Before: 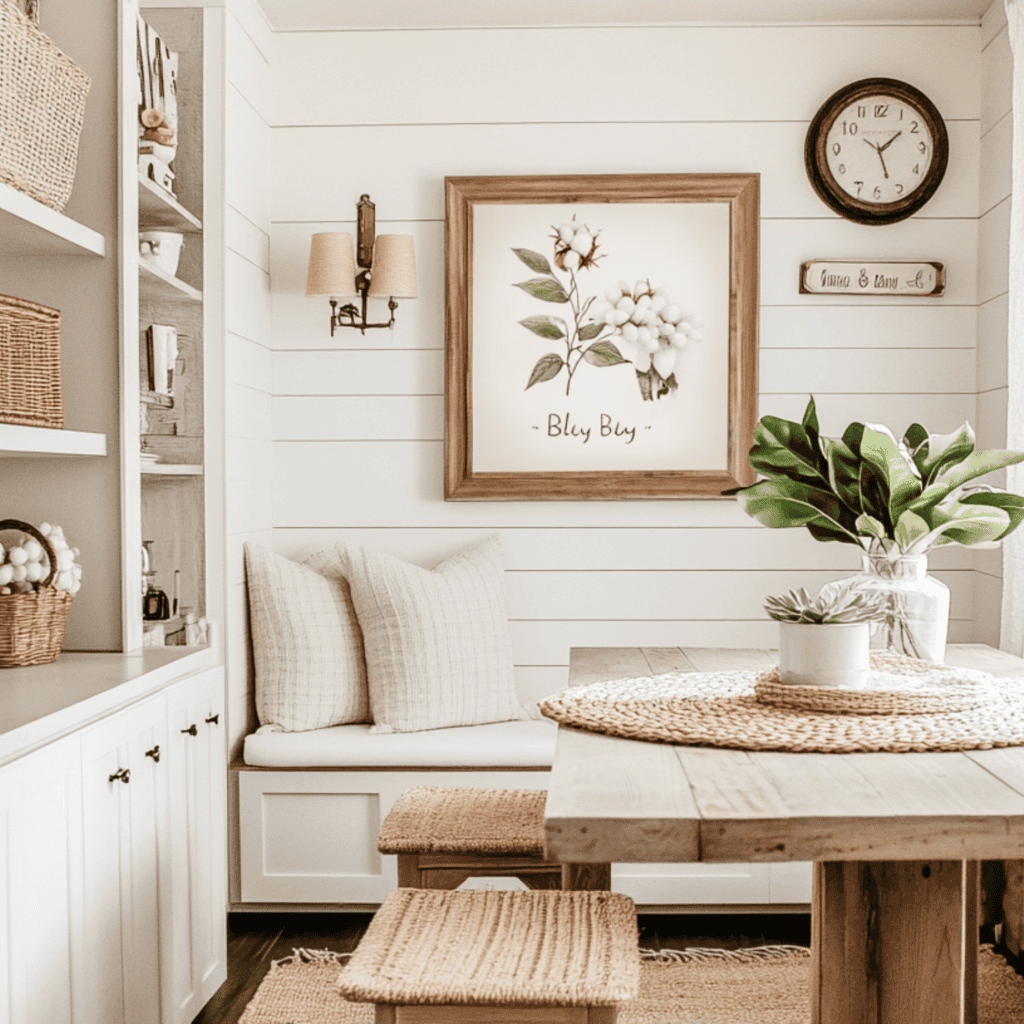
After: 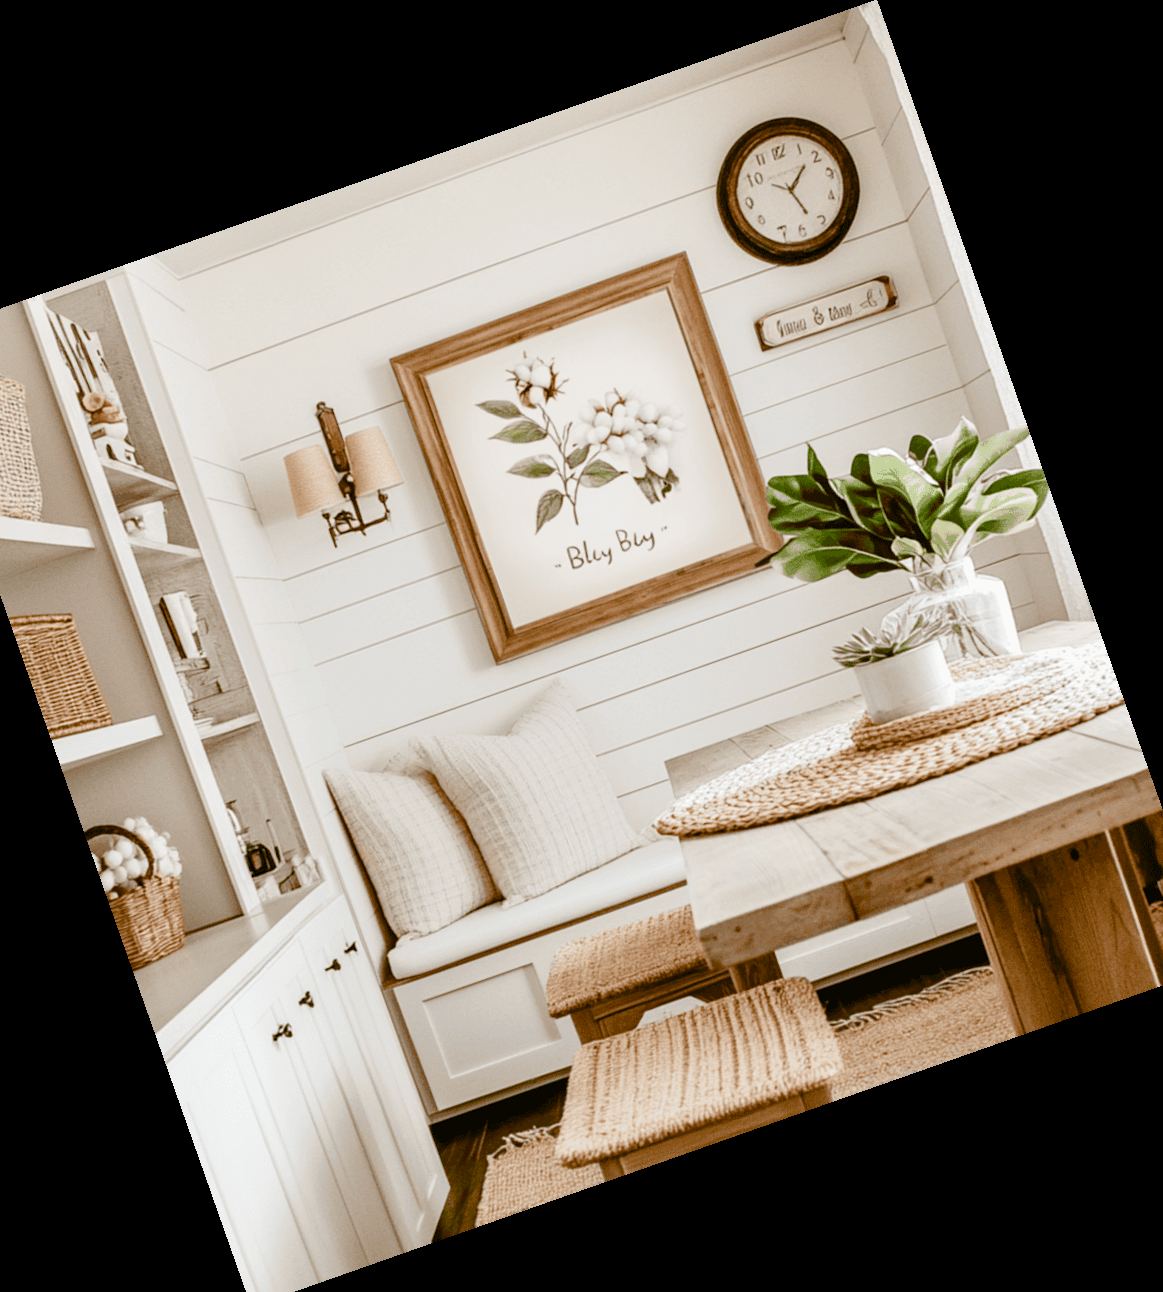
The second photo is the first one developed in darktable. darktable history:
color balance rgb: perceptual saturation grading › global saturation 20%, perceptual saturation grading › highlights -25%, perceptual saturation grading › shadows 50%
crop and rotate: angle 19.43°, left 6.812%, right 4.125%, bottom 1.087%
tone equalizer: on, module defaults
